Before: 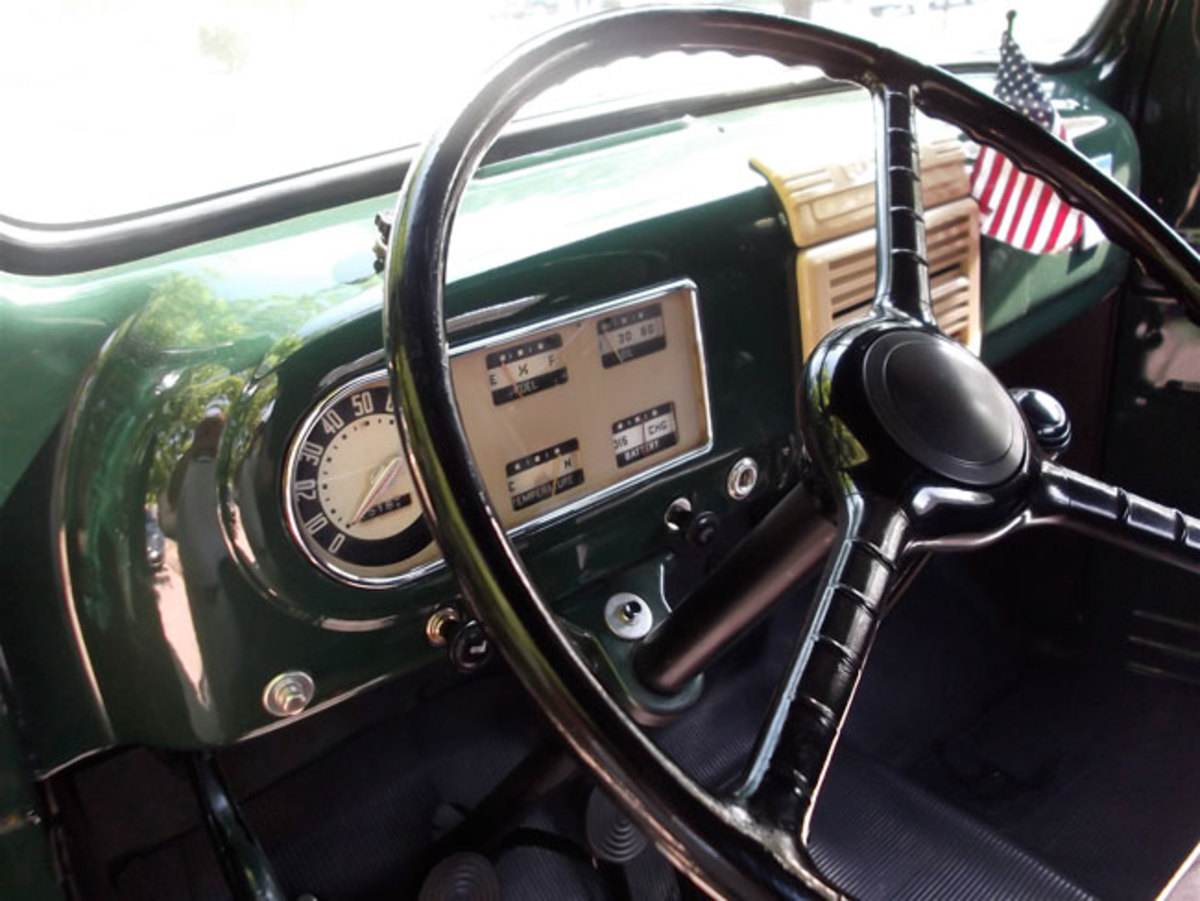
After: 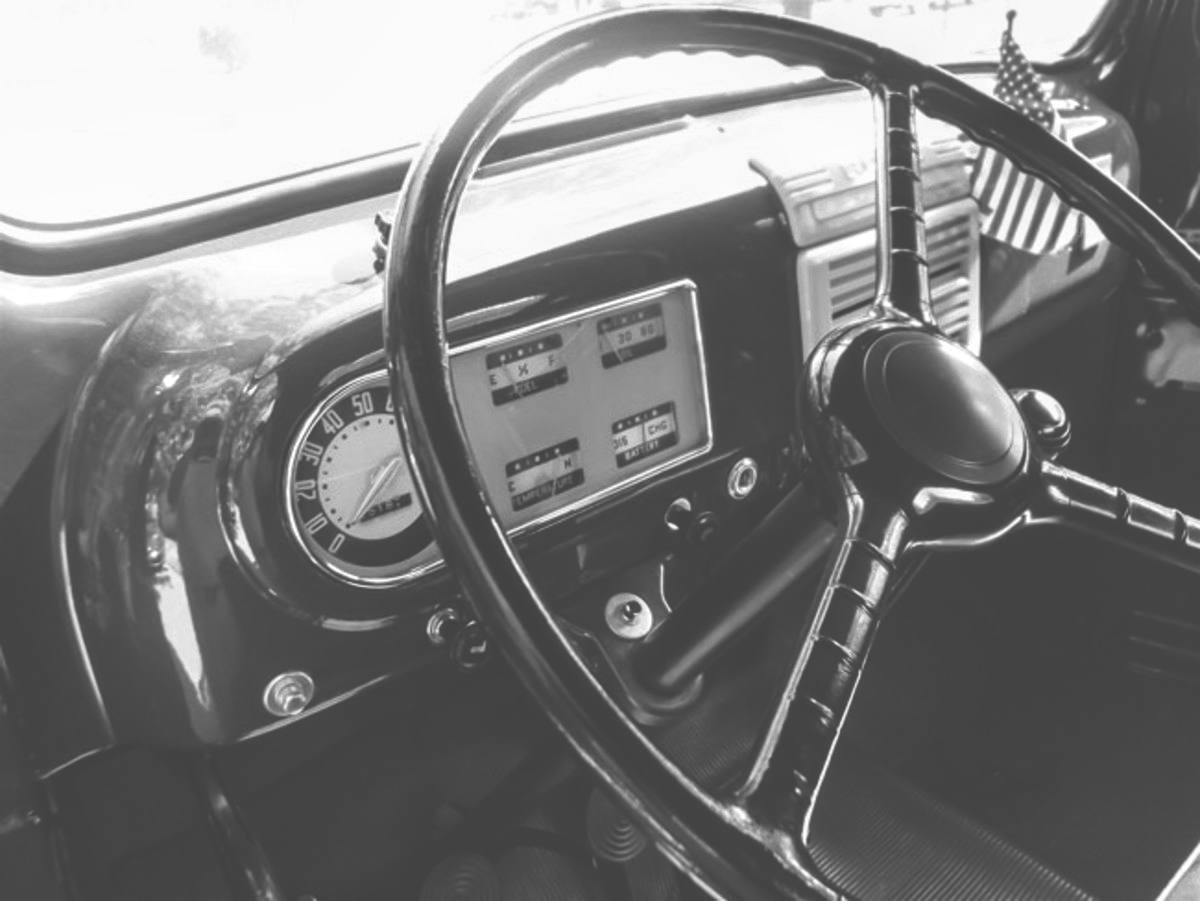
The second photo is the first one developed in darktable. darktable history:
monochrome: a -11.7, b 1.62, size 0.5, highlights 0.38
local contrast: on, module defaults
exposure: black level correction -0.062, exposure -0.05 EV, compensate highlight preservation false
